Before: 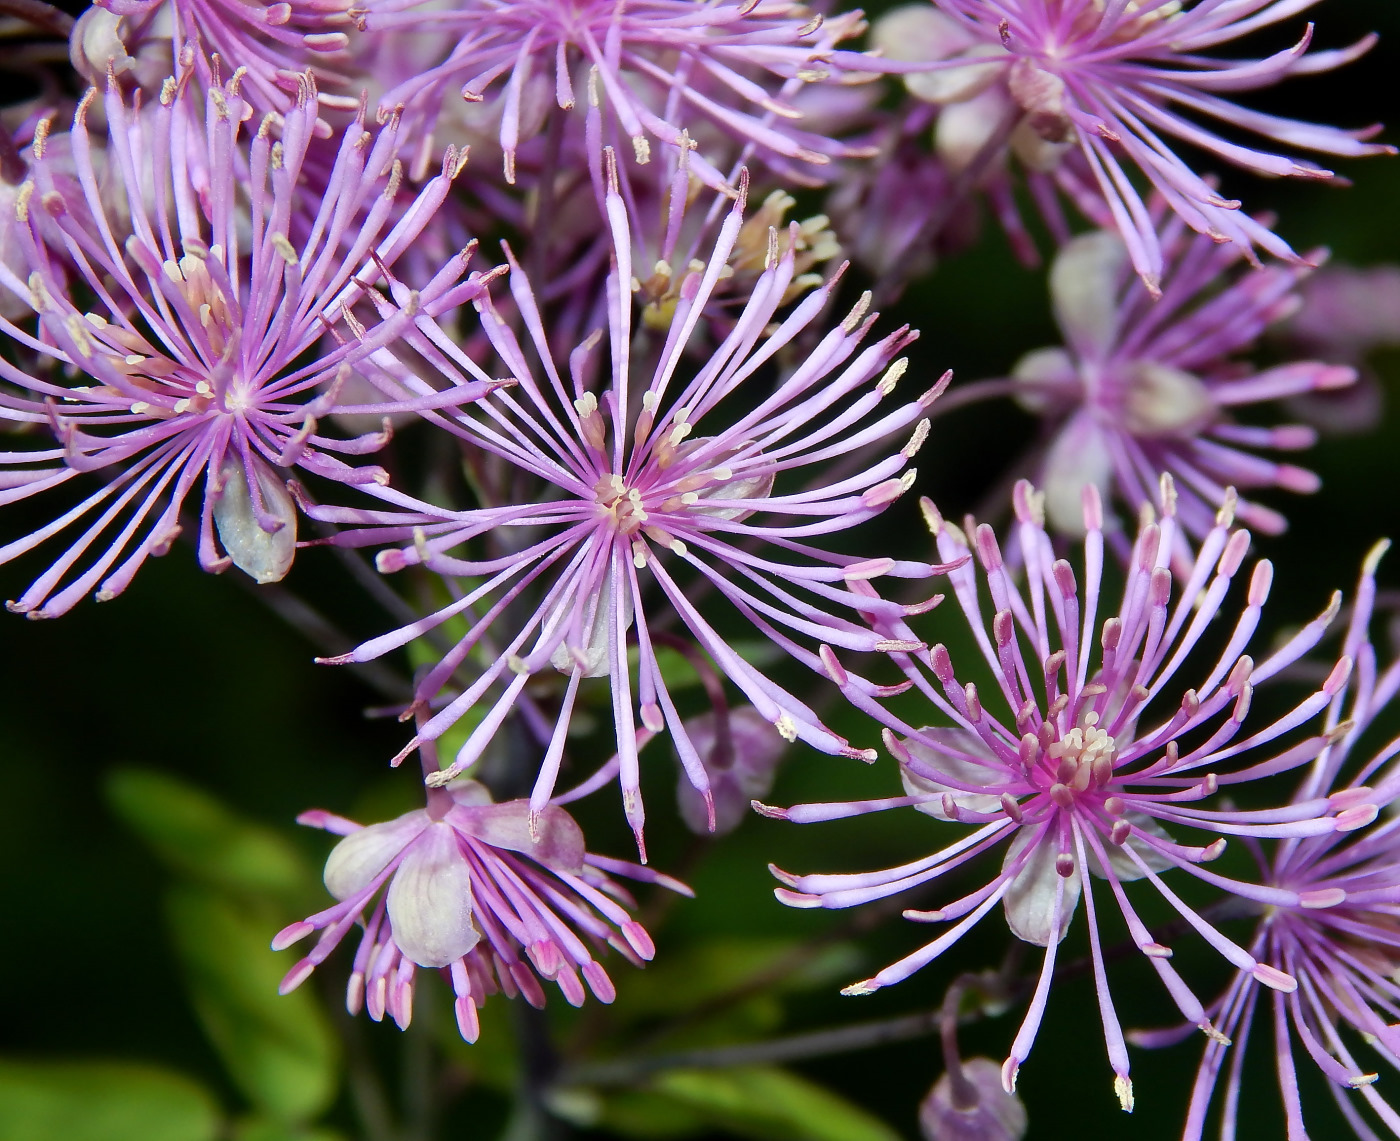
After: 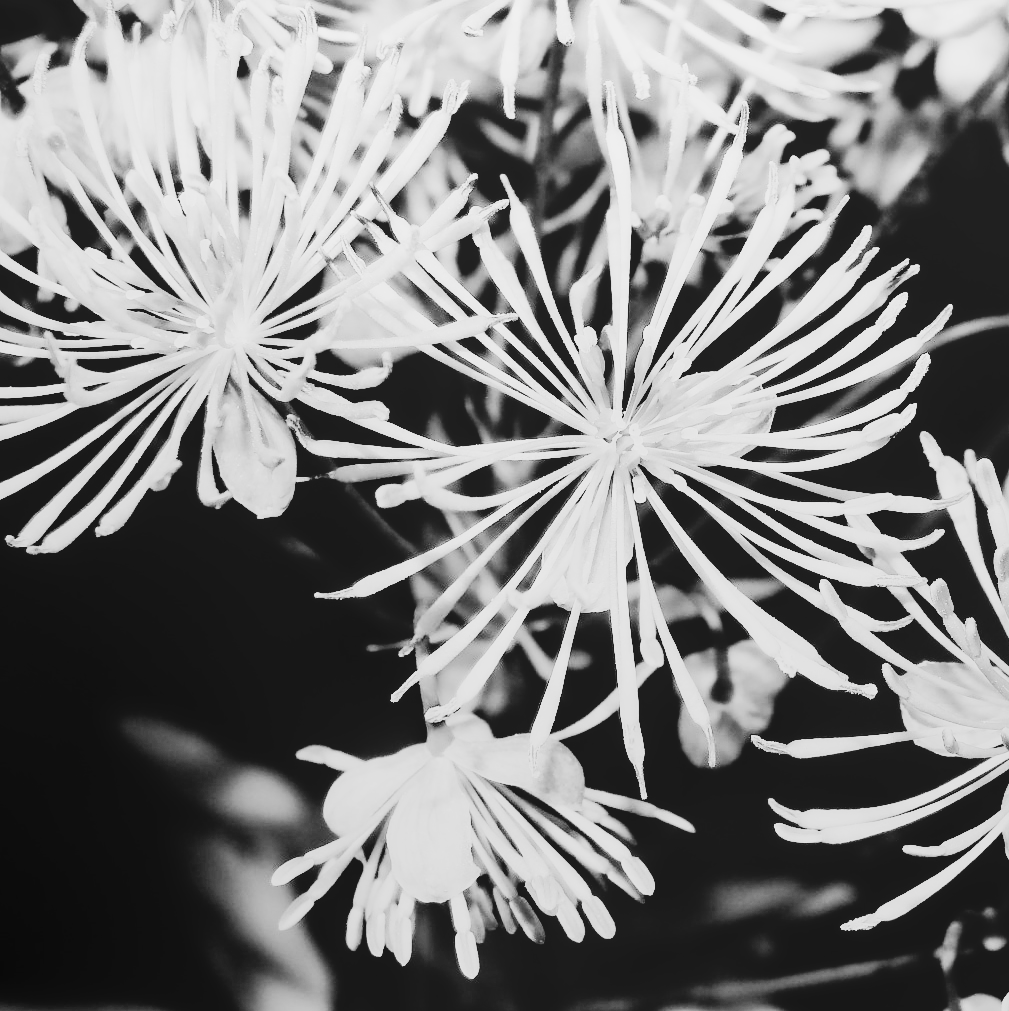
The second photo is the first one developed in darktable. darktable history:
base curve: curves: ch0 [(0, 0) (0.036, 0.01) (0.123, 0.254) (0.258, 0.504) (0.507, 0.748) (1, 1)]
crop: top 5.749%, right 27.861%, bottom 5.638%
tone curve: curves: ch0 [(0, 0) (0.003, 0.002) (0.011, 0.006) (0.025, 0.014) (0.044, 0.02) (0.069, 0.027) (0.1, 0.036) (0.136, 0.05) (0.177, 0.081) (0.224, 0.118) (0.277, 0.183) (0.335, 0.262) (0.399, 0.351) (0.468, 0.456) (0.543, 0.571) (0.623, 0.692) (0.709, 0.795) (0.801, 0.88) (0.898, 0.948) (1, 1)], preserve colors none
exposure: compensate exposure bias true, compensate highlight preservation false
contrast brightness saturation: brightness 0.29
local contrast: highlights 70%, shadows 69%, detail 83%, midtone range 0.32
color calibration: output gray [0.18, 0.41, 0.41, 0], illuminant as shot in camera, x 0.358, y 0.373, temperature 4628.91 K
